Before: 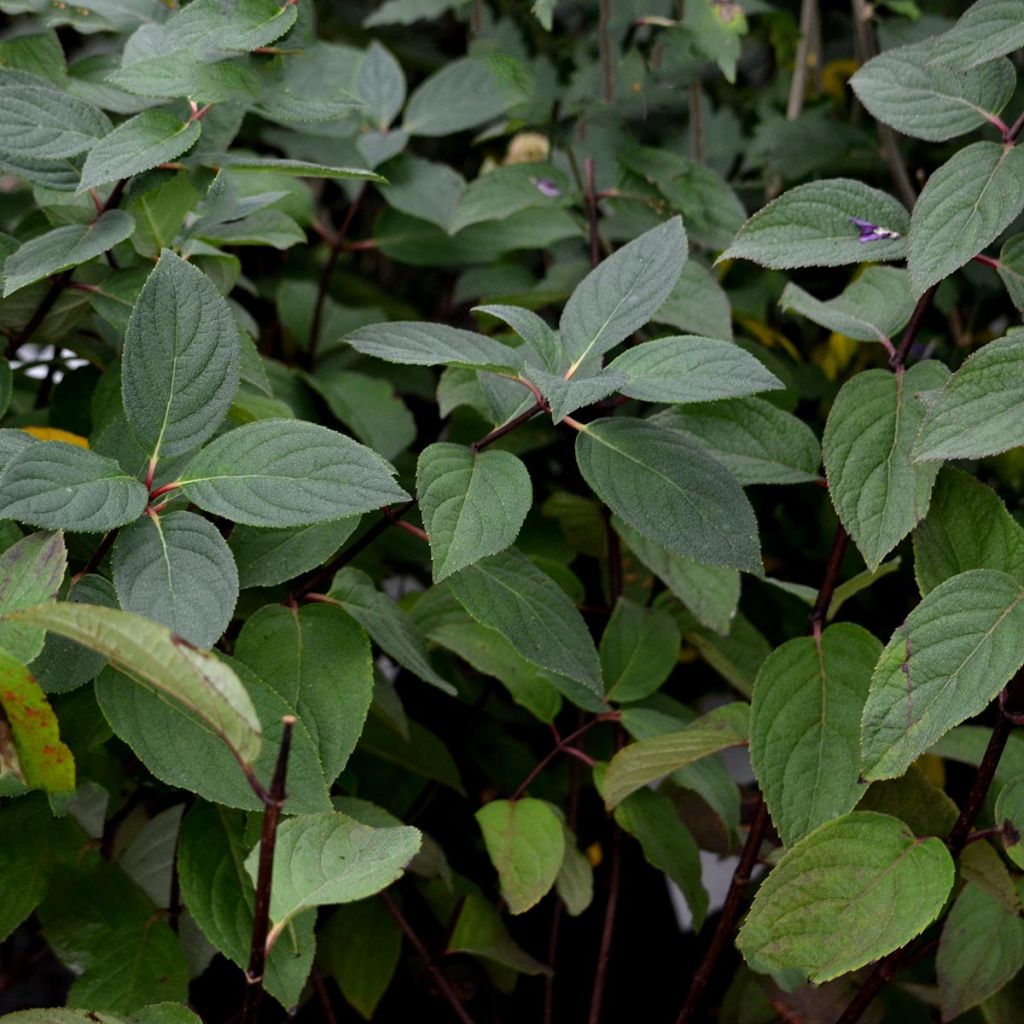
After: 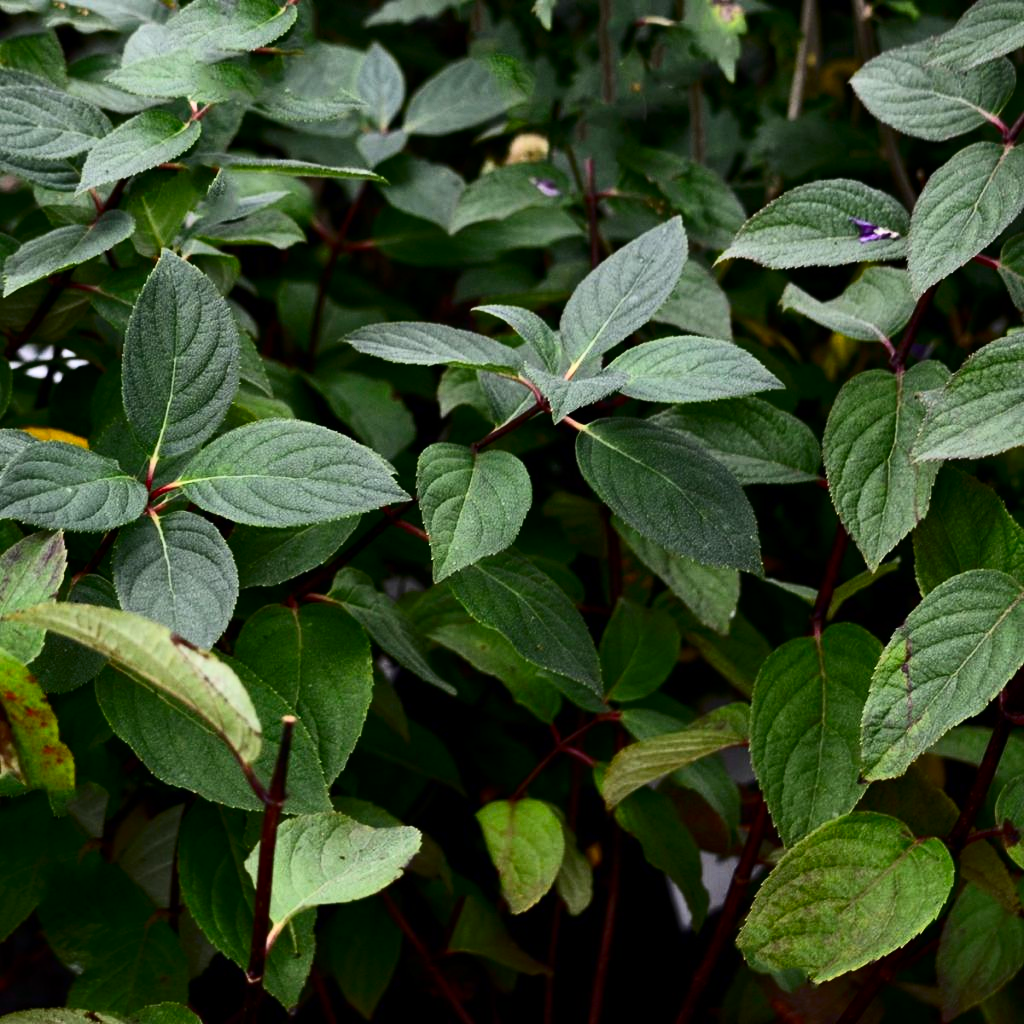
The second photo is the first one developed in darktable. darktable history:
contrast brightness saturation: contrast 0.413, brightness 0.053, saturation 0.261
